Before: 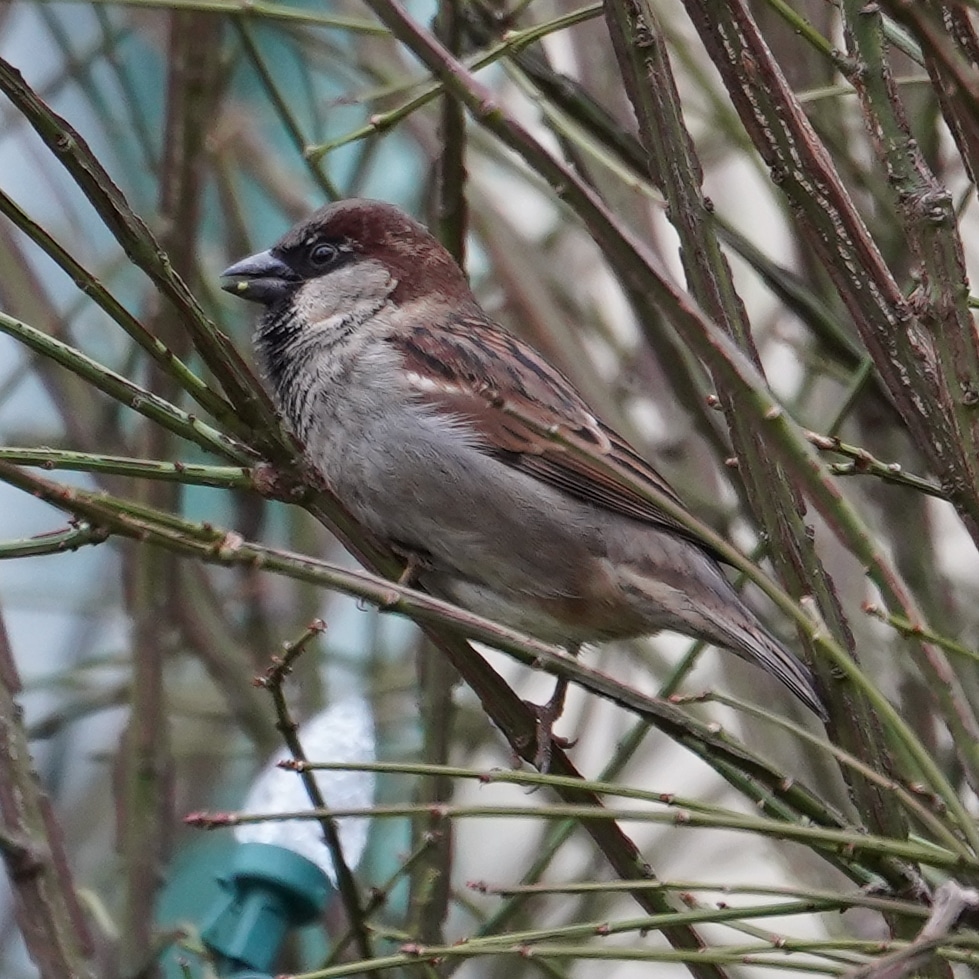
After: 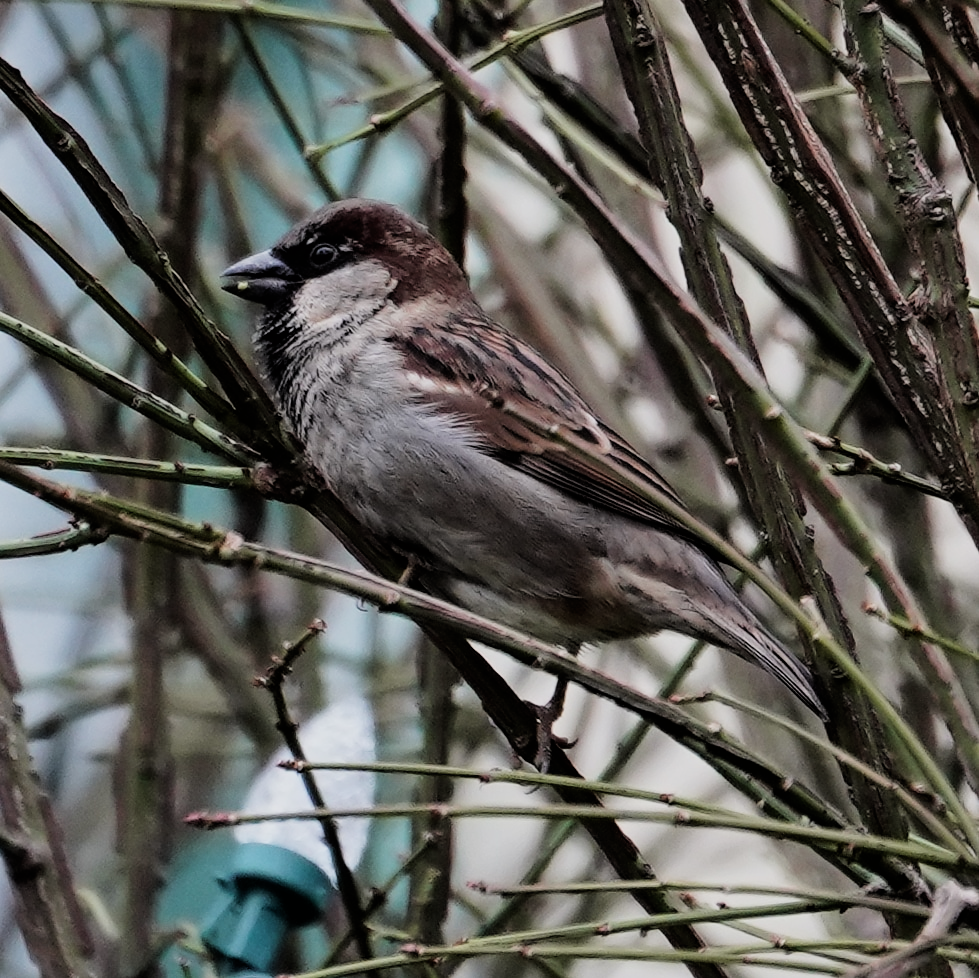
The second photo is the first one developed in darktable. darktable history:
crop: bottom 0.067%
filmic rgb: black relative exposure -5.13 EV, white relative exposure 3.97 EV, threshold 5.95 EV, hardness 2.88, contrast 1.407, highlights saturation mix -29.47%, iterations of high-quality reconstruction 0, enable highlight reconstruction true
